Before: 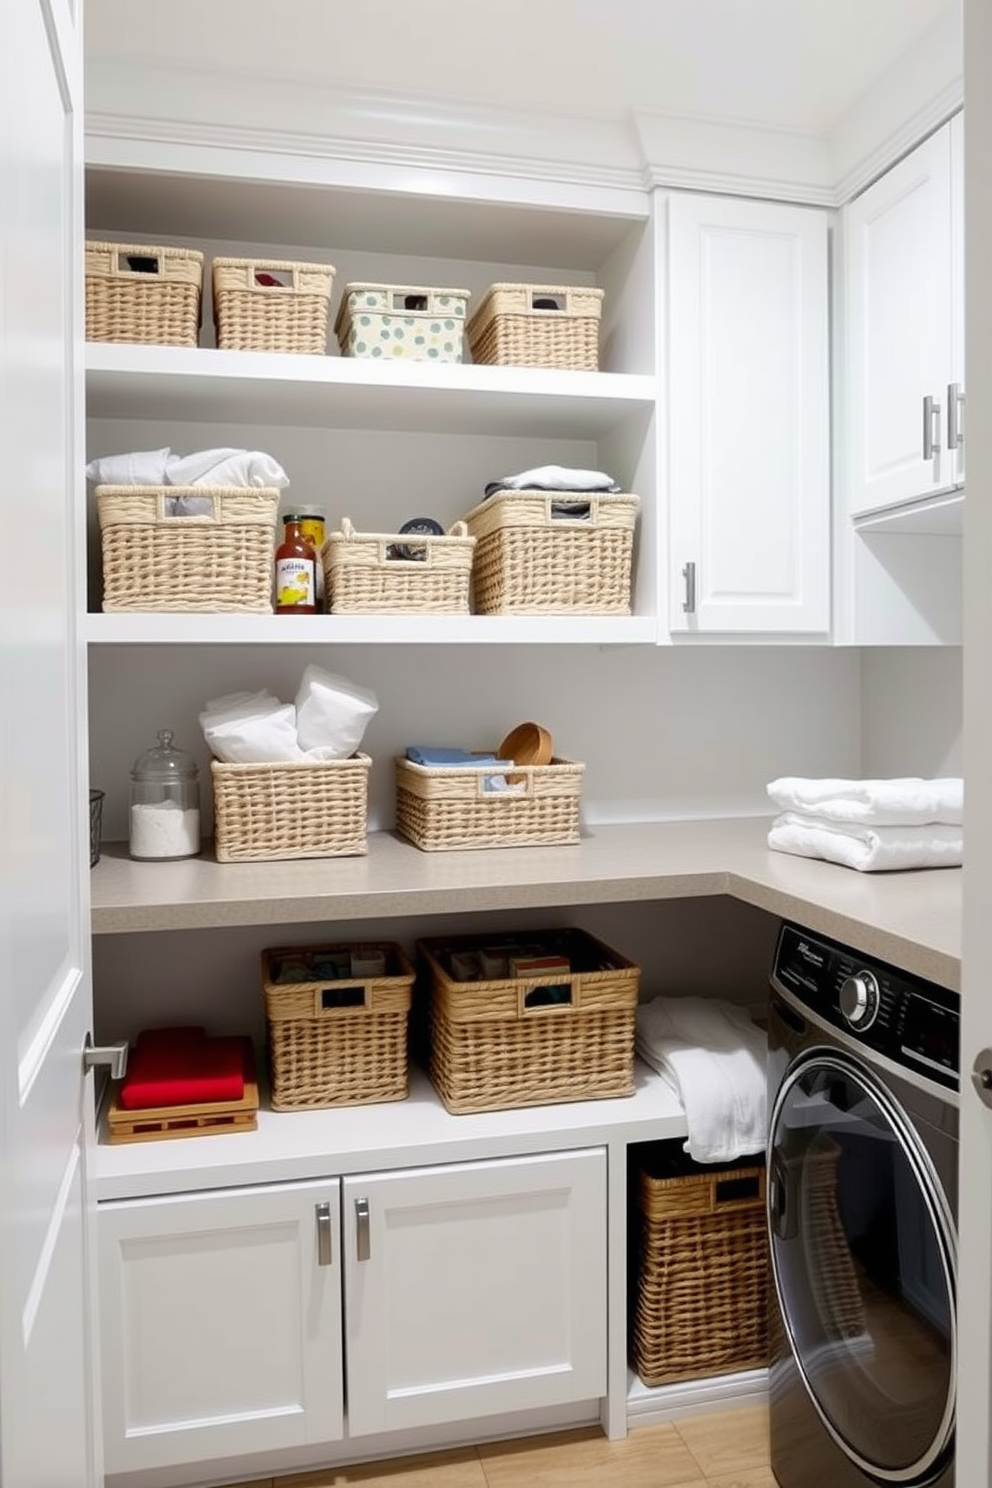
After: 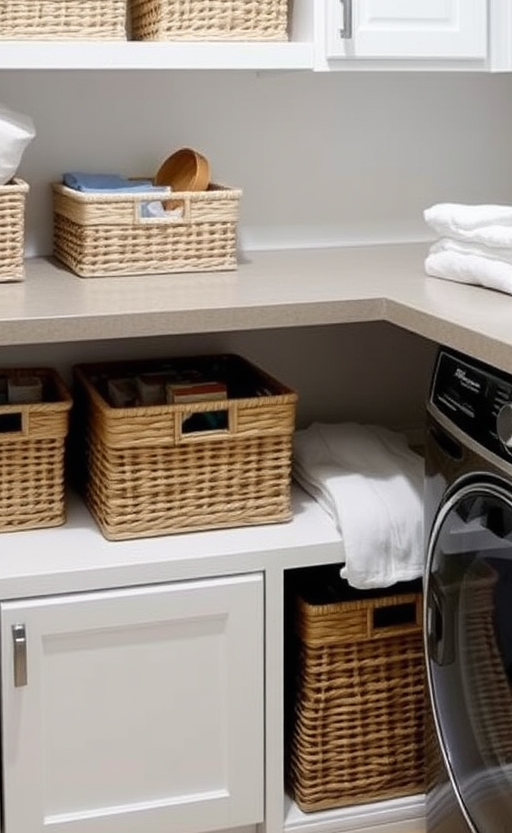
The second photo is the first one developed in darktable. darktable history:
crop: left 34.653%, top 38.615%, right 13.633%, bottom 5.383%
